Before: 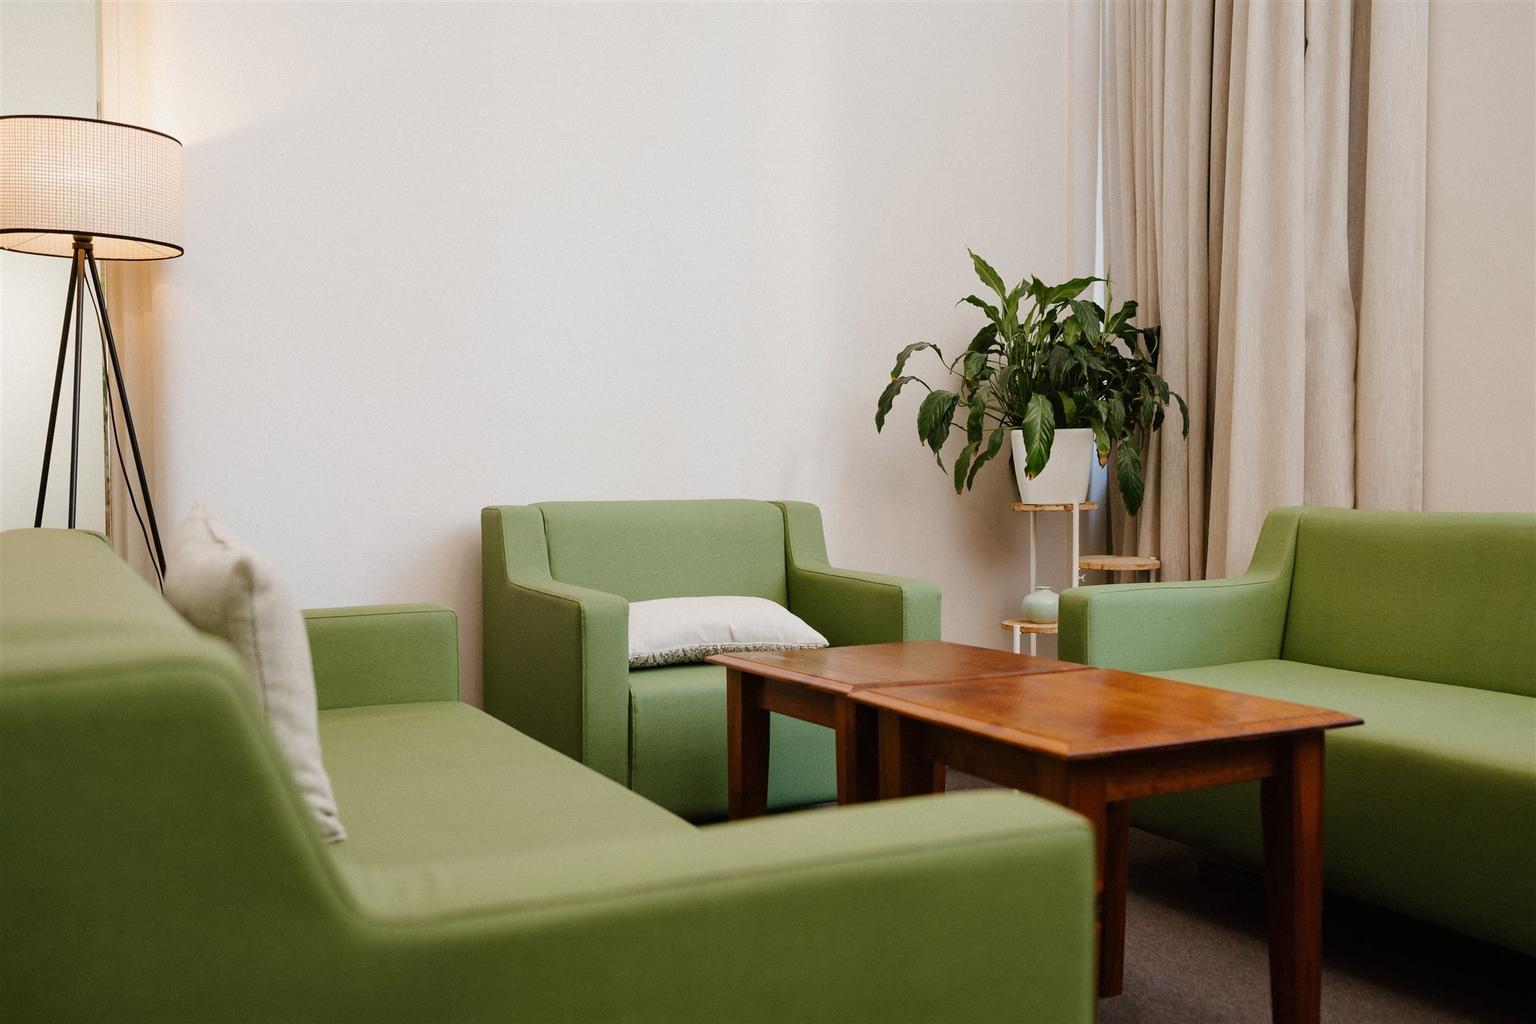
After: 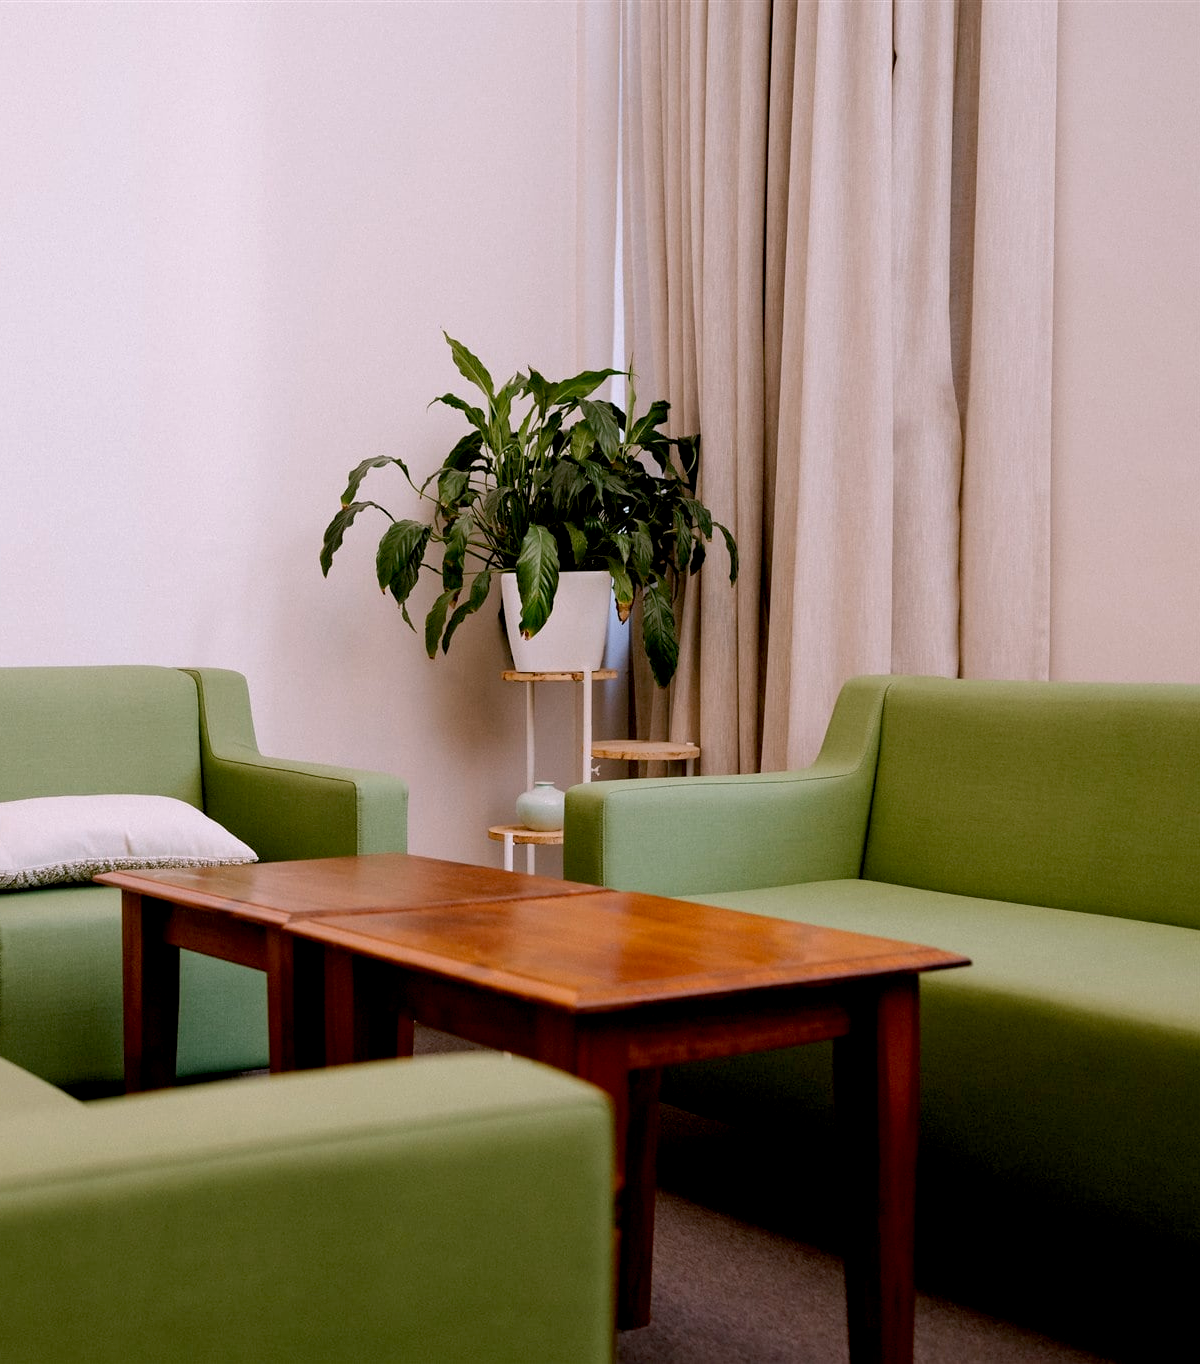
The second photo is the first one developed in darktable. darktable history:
white balance: red 1.05, blue 1.072
exposure: black level correction 0.01, exposure 0.014 EV, compensate highlight preservation false
crop: left 41.402%
